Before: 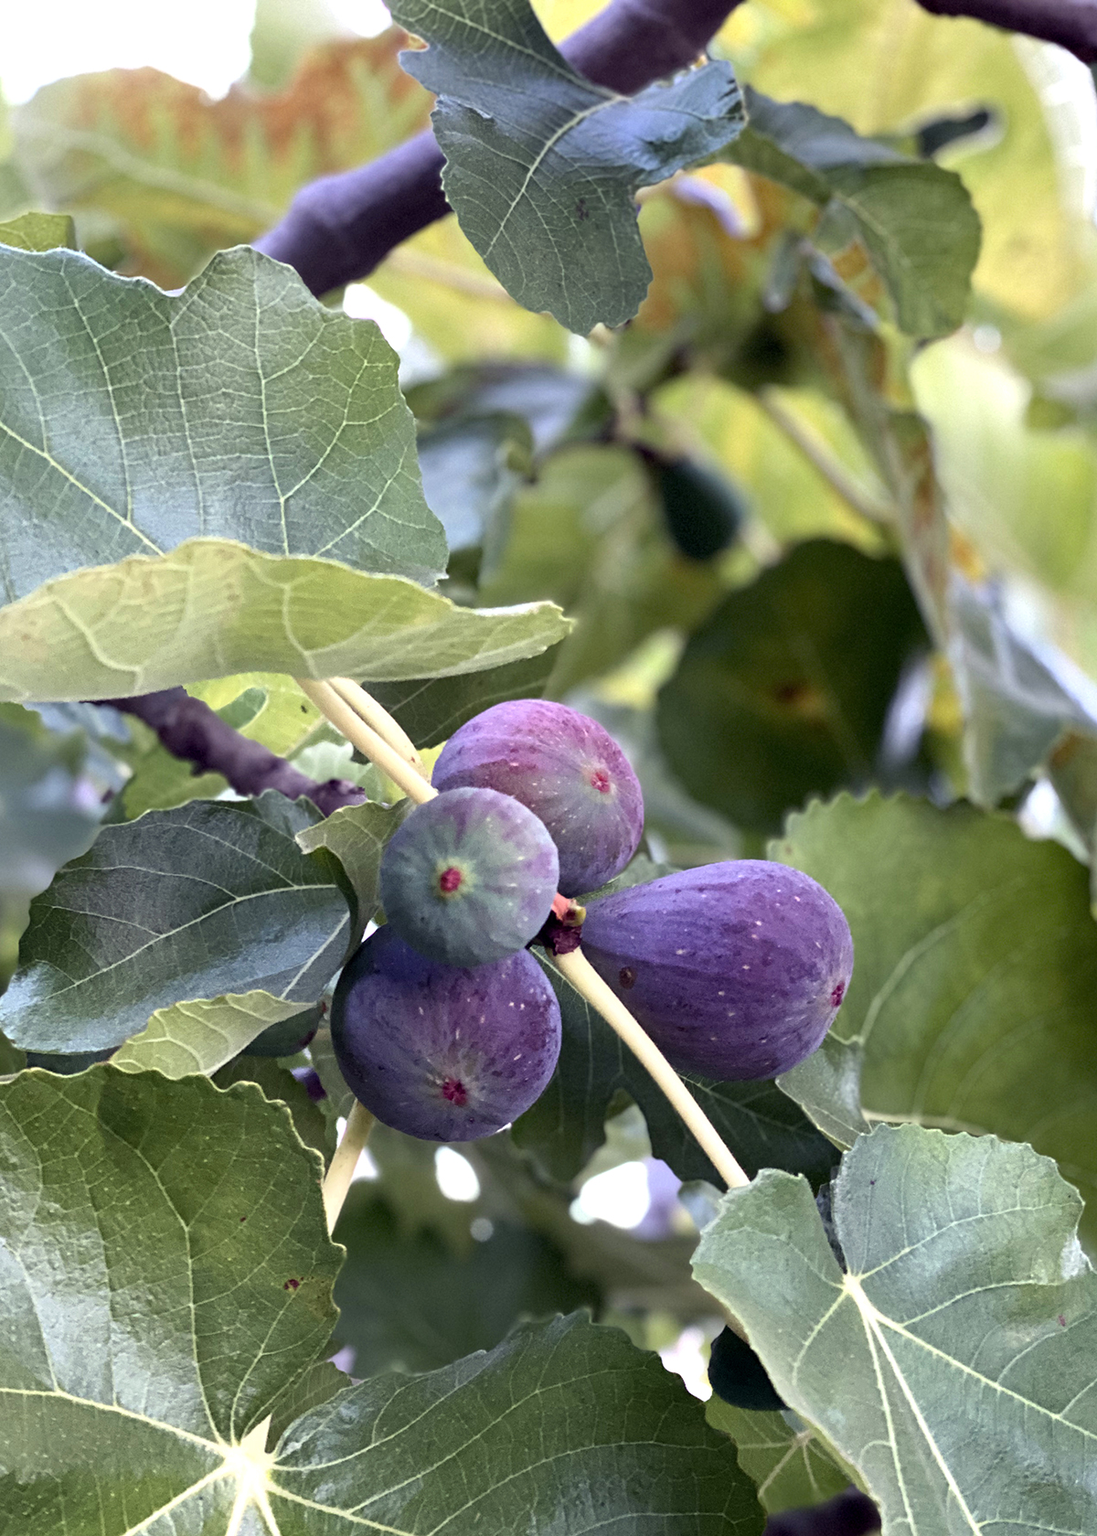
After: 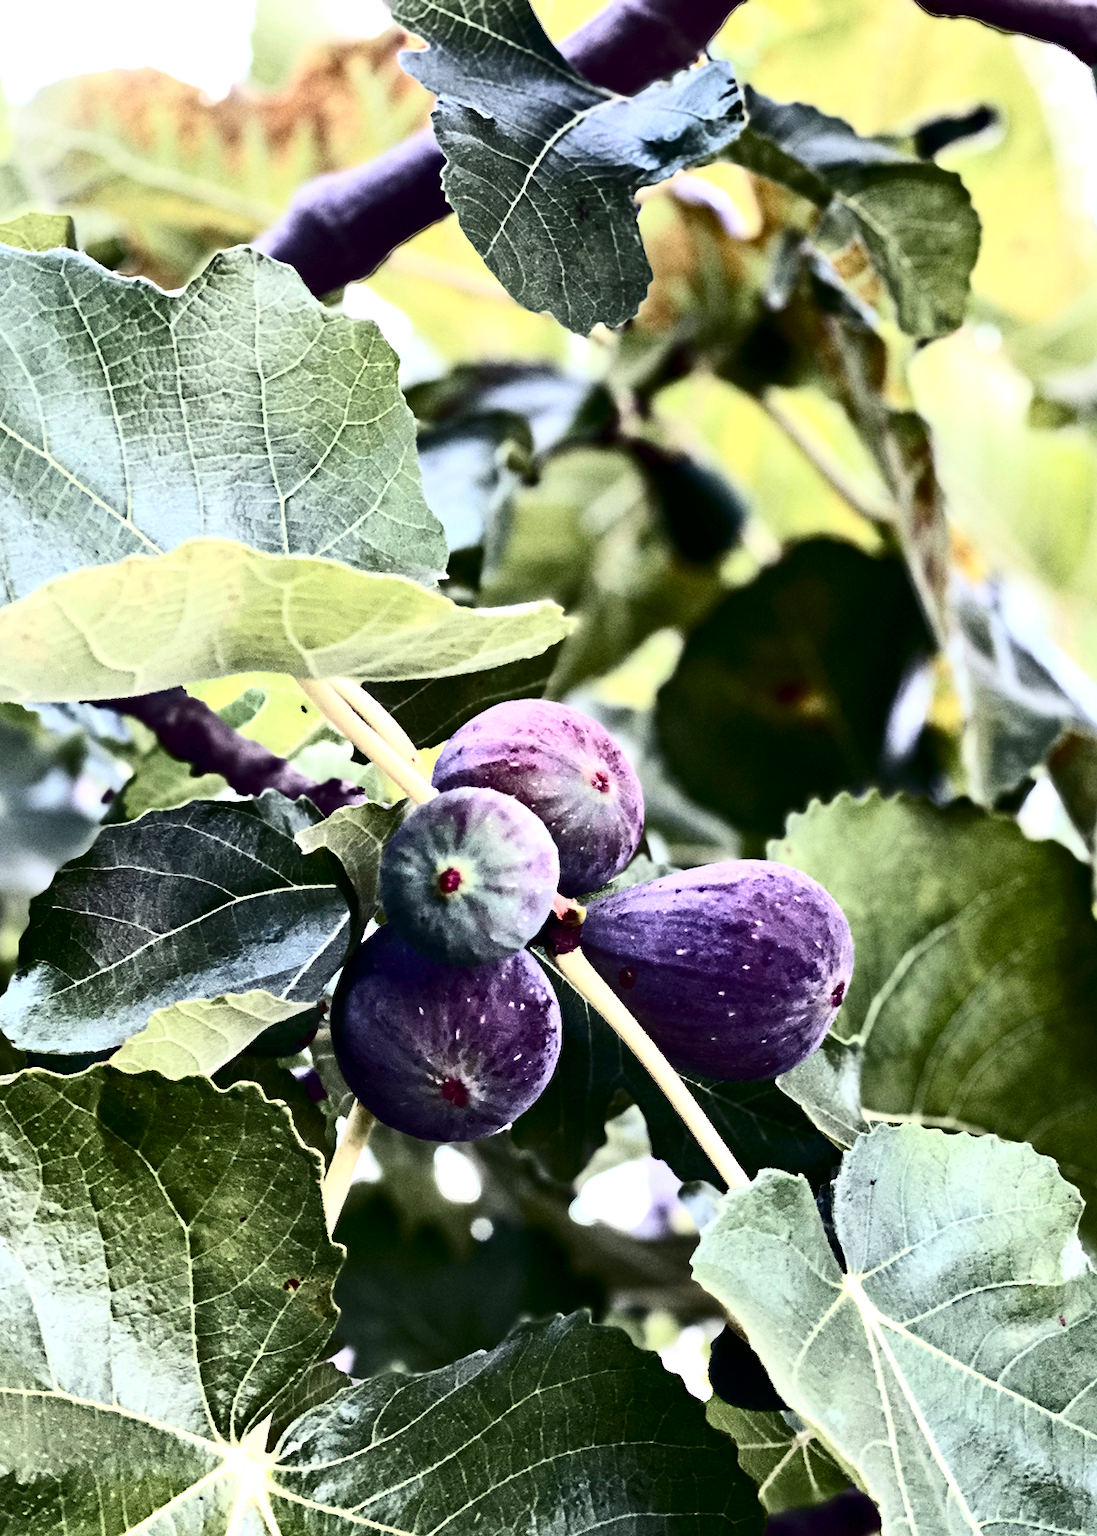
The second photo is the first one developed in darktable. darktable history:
contrast brightness saturation: contrast 0.502, saturation -0.091
exposure: exposure 0.123 EV, compensate exposure bias true, compensate highlight preservation false
contrast equalizer: y [[0.511, 0.558, 0.631, 0.632, 0.559, 0.512], [0.5 ×6], [0.507, 0.559, 0.627, 0.644, 0.647, 0.647], [0 ×6], [0 ×6]]
